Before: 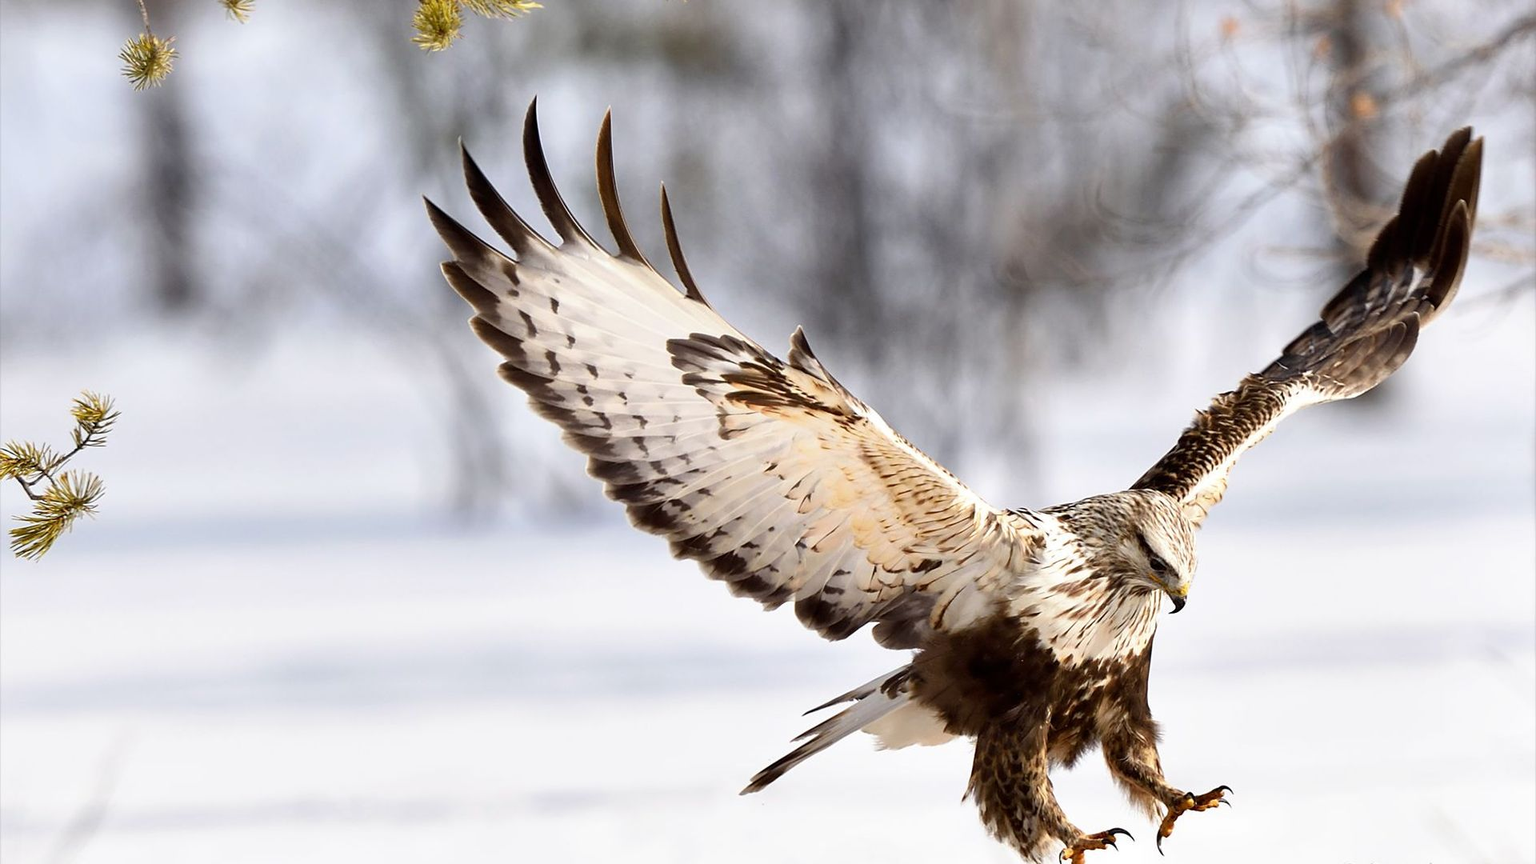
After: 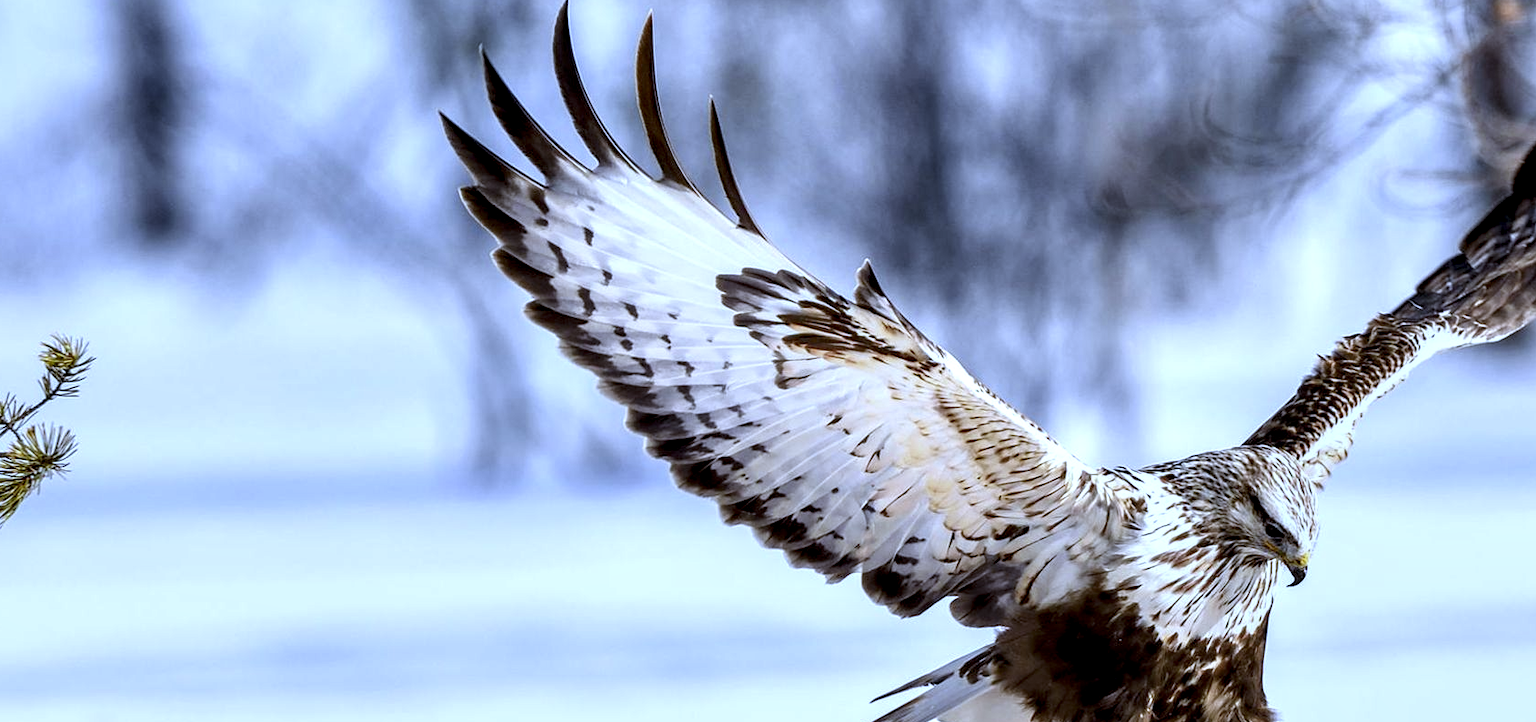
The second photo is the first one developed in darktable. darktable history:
local contrast: detail 160%
crop and rotate: left 2.425%, top 11.305%, right 9.6%, bottom 15.08%
white balance: red 0.871, blue 1.249
